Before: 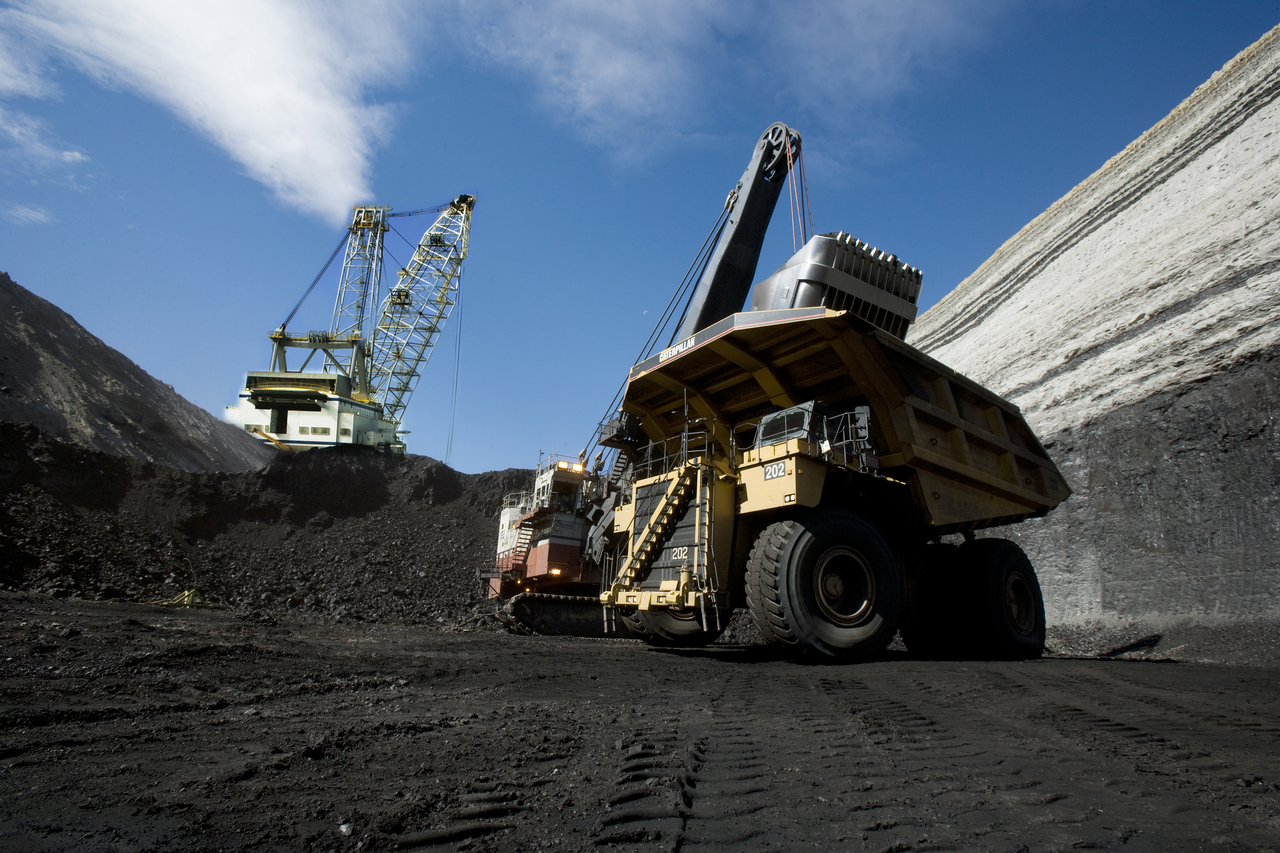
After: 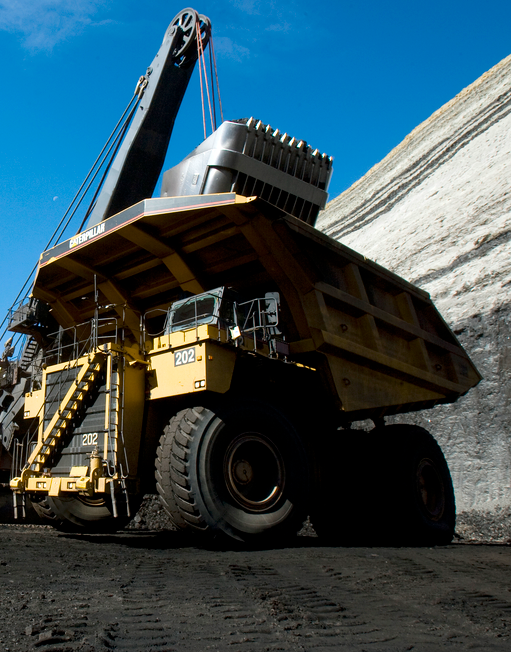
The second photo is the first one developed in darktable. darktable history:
color balance rgb: perceptual saturation grading › global saturation 25.852%
crop: left 46.141%, top 13.438%, right 13.934%, bottom 10.035%
exposure: exposure 0.2 EV, compensate exposure bias true, compensate highlight preservation false
contrast brightness saturation: contrast 0.051
